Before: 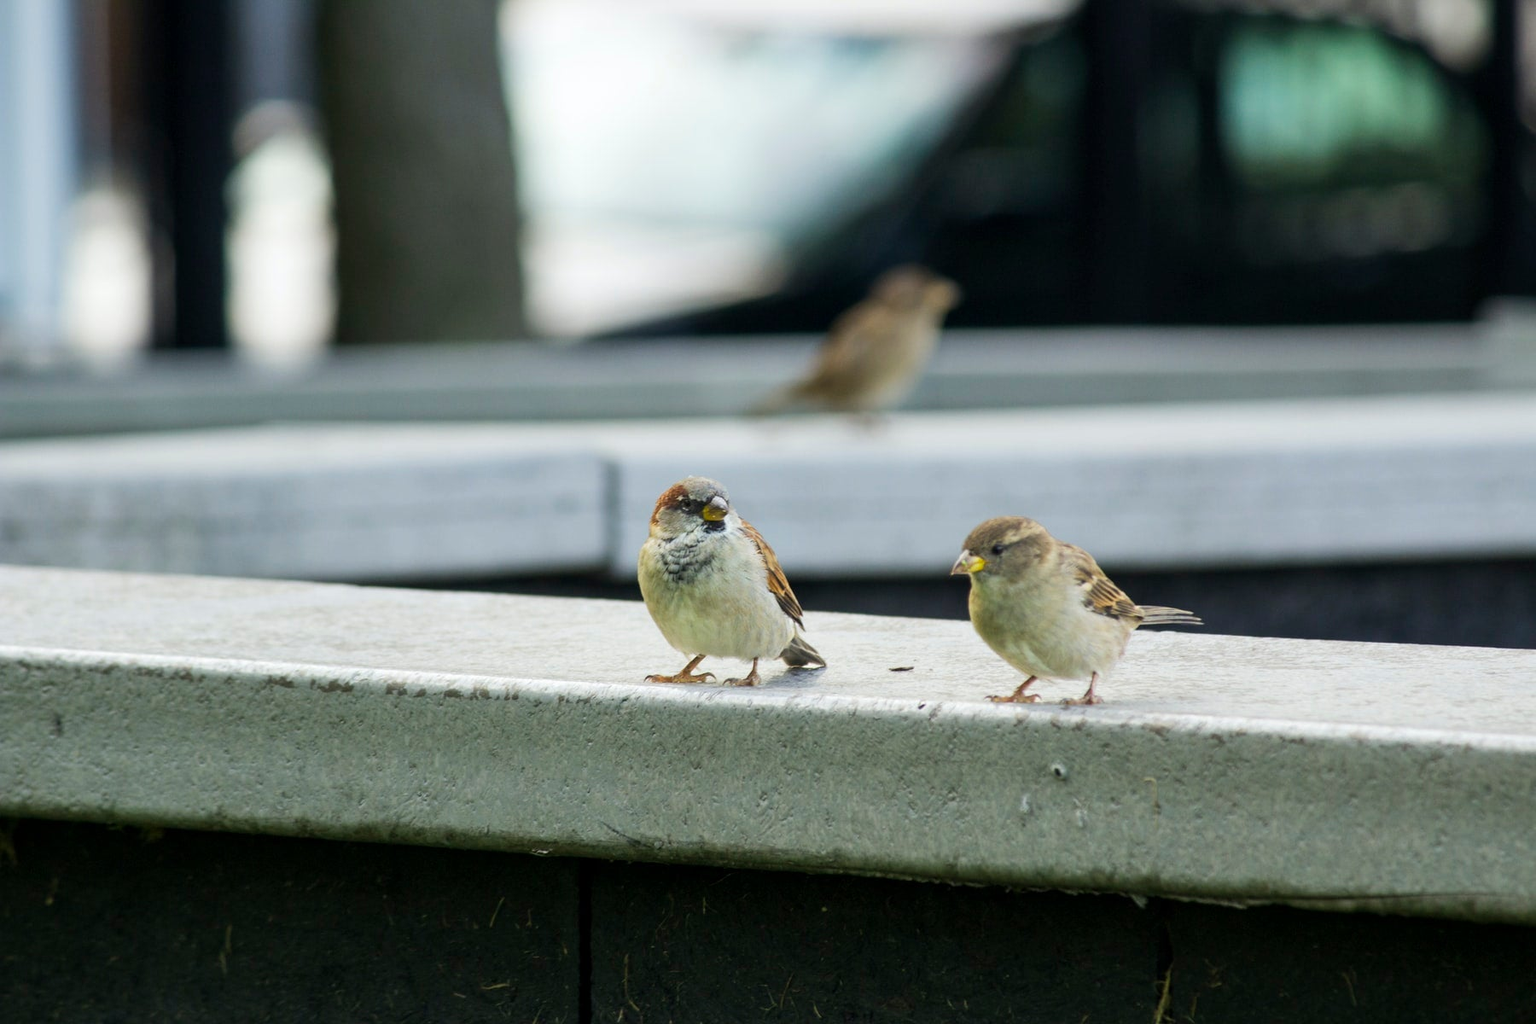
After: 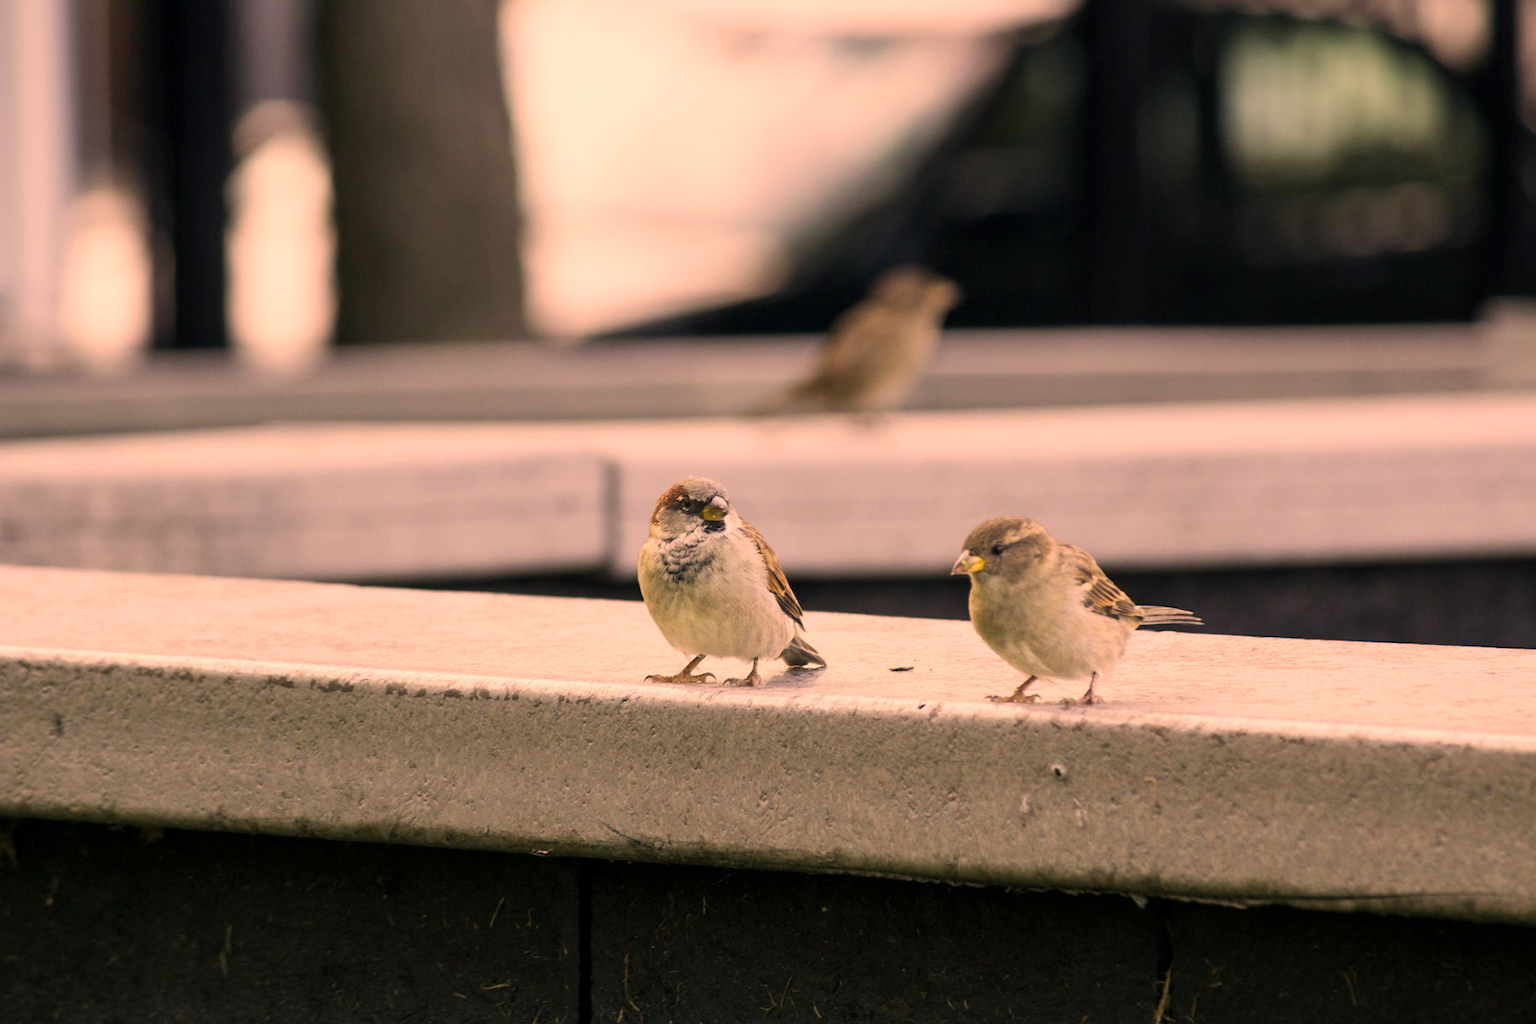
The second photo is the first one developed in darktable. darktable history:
color correction: highlights a* 39.35, highlights b* 39.78, saturation 0.691
